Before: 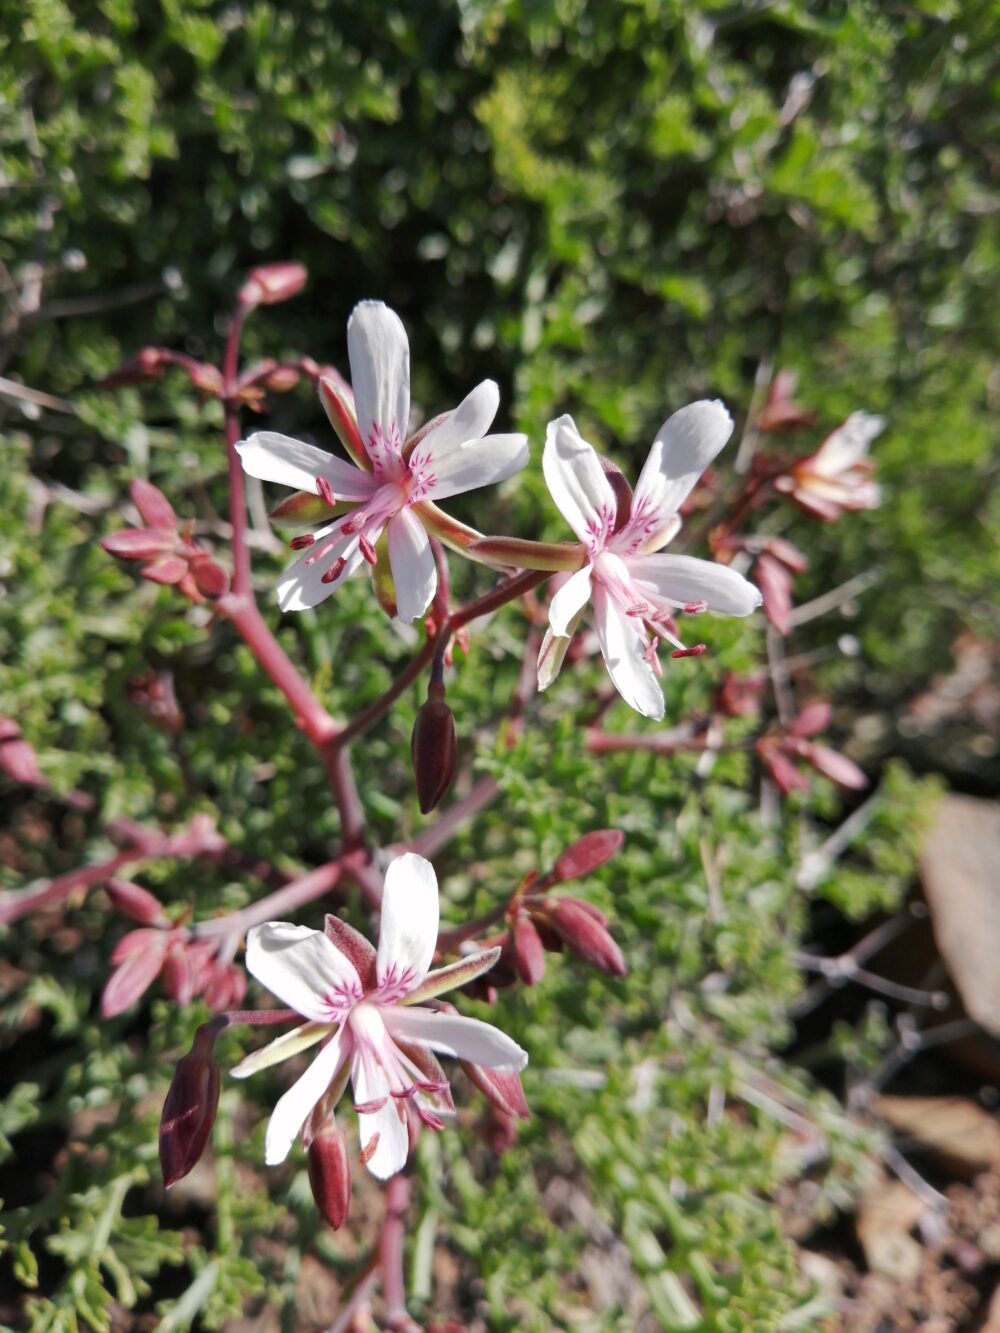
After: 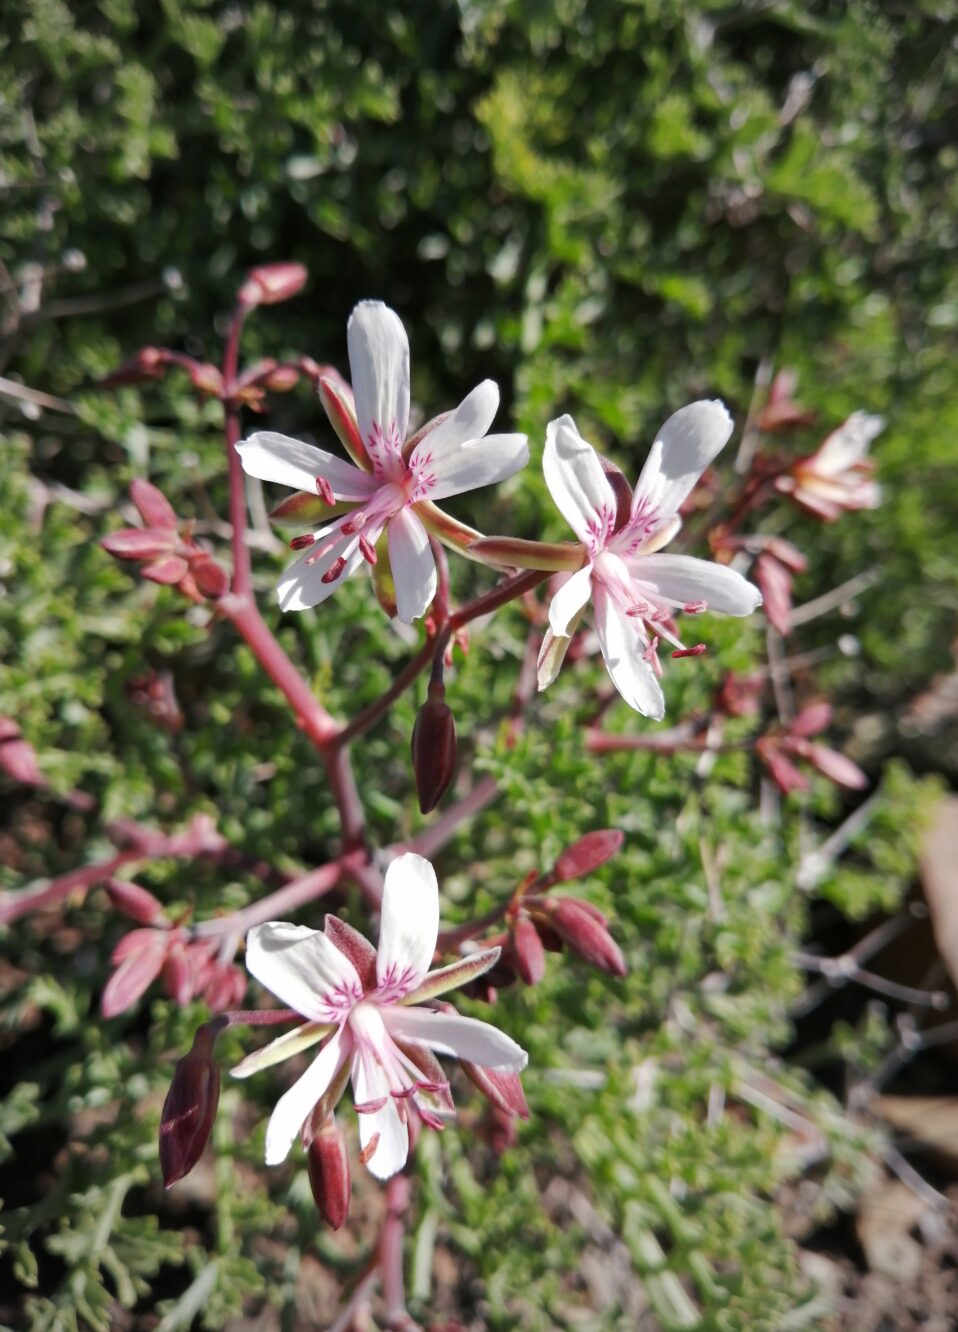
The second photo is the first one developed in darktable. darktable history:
crop: right 4.126%, bottom 0.031%
white balance: emerald 1
vignetting: unbound false
